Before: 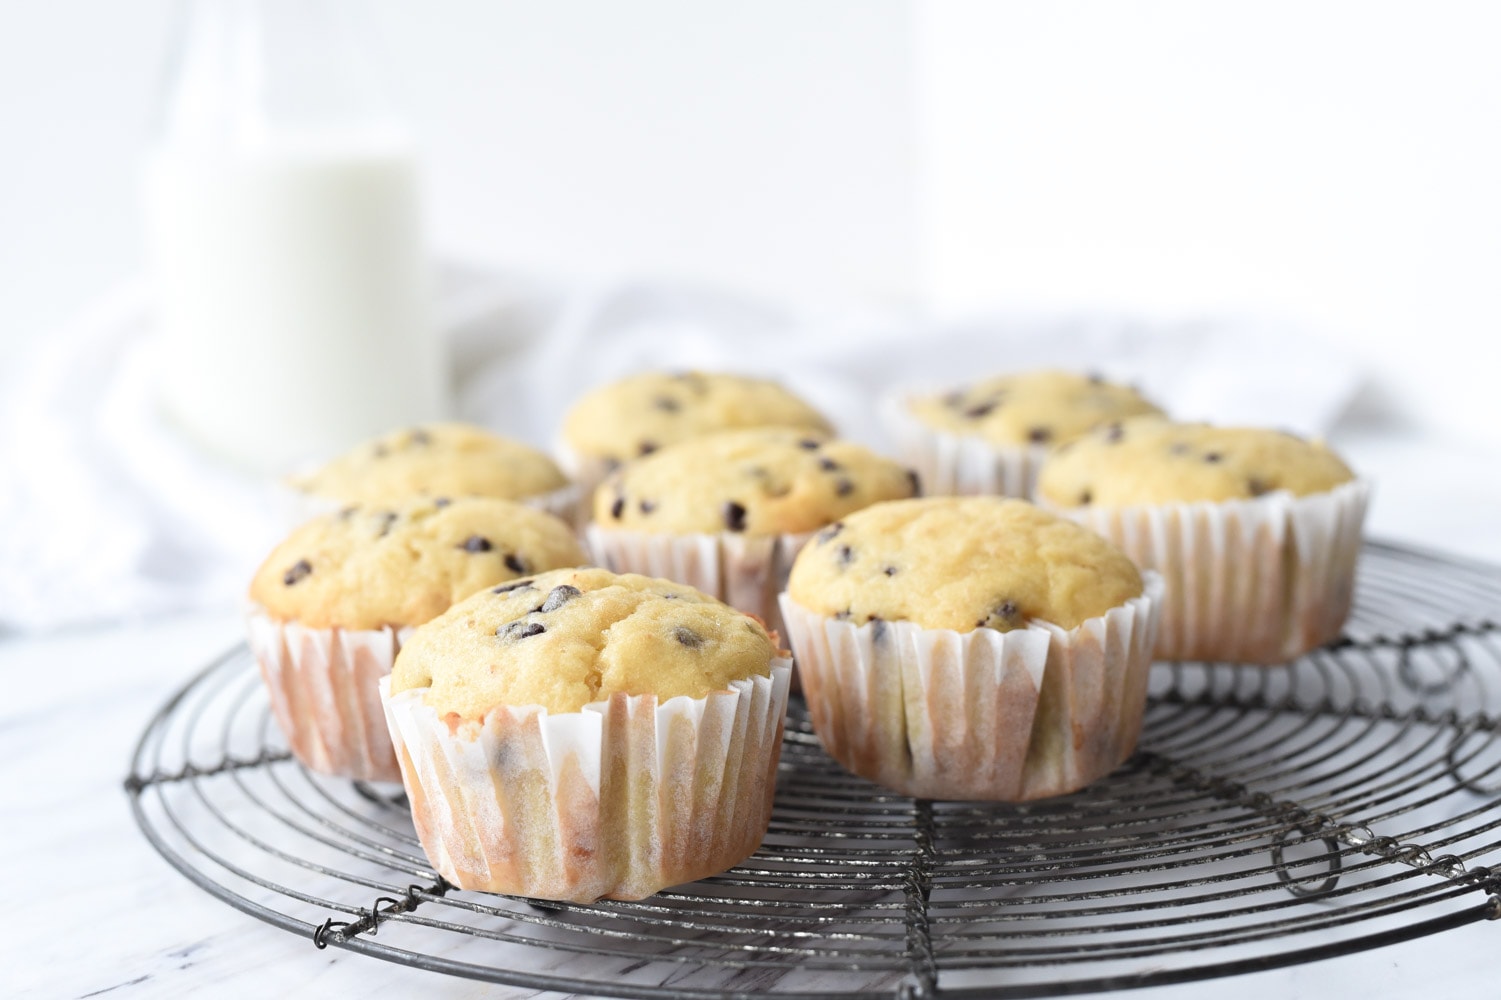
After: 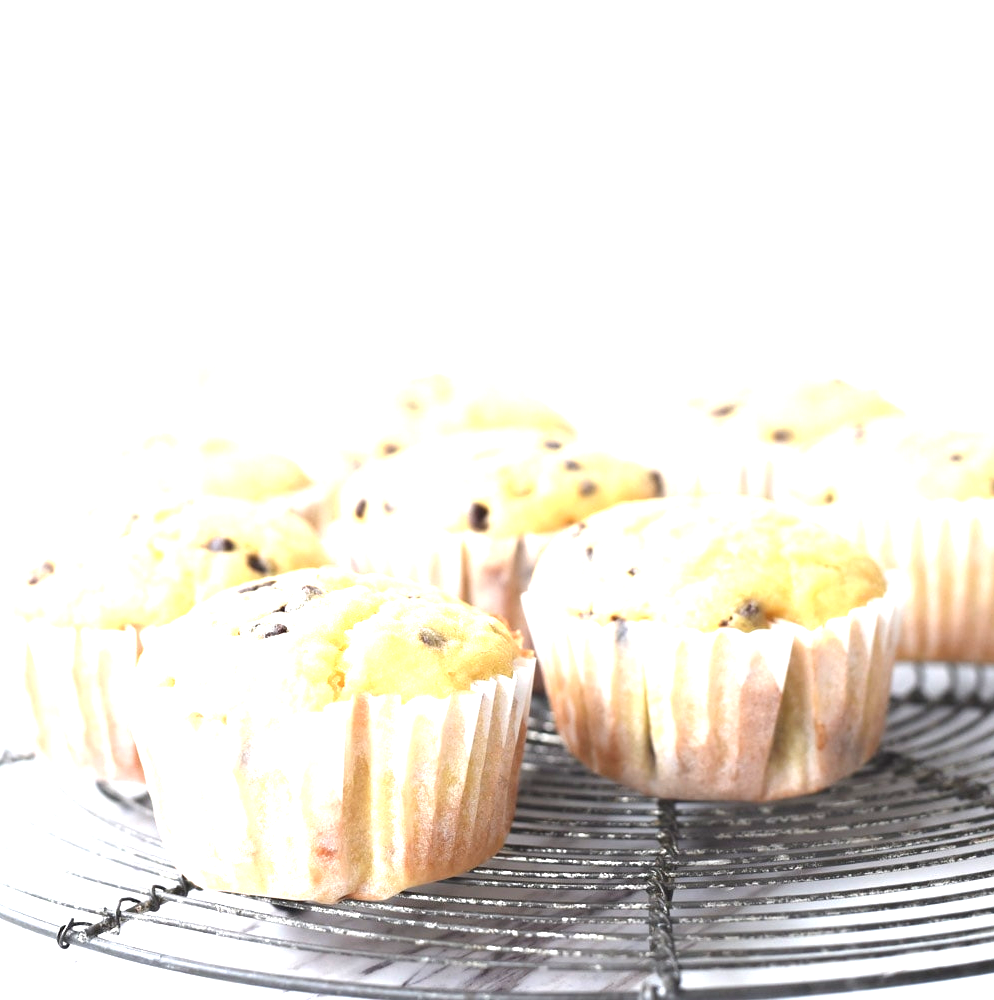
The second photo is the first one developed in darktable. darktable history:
exposure: black level correction 0, exposure 1.514 EV, compensate highlight preservation false
crop: left 17.134%, right 16.625%
